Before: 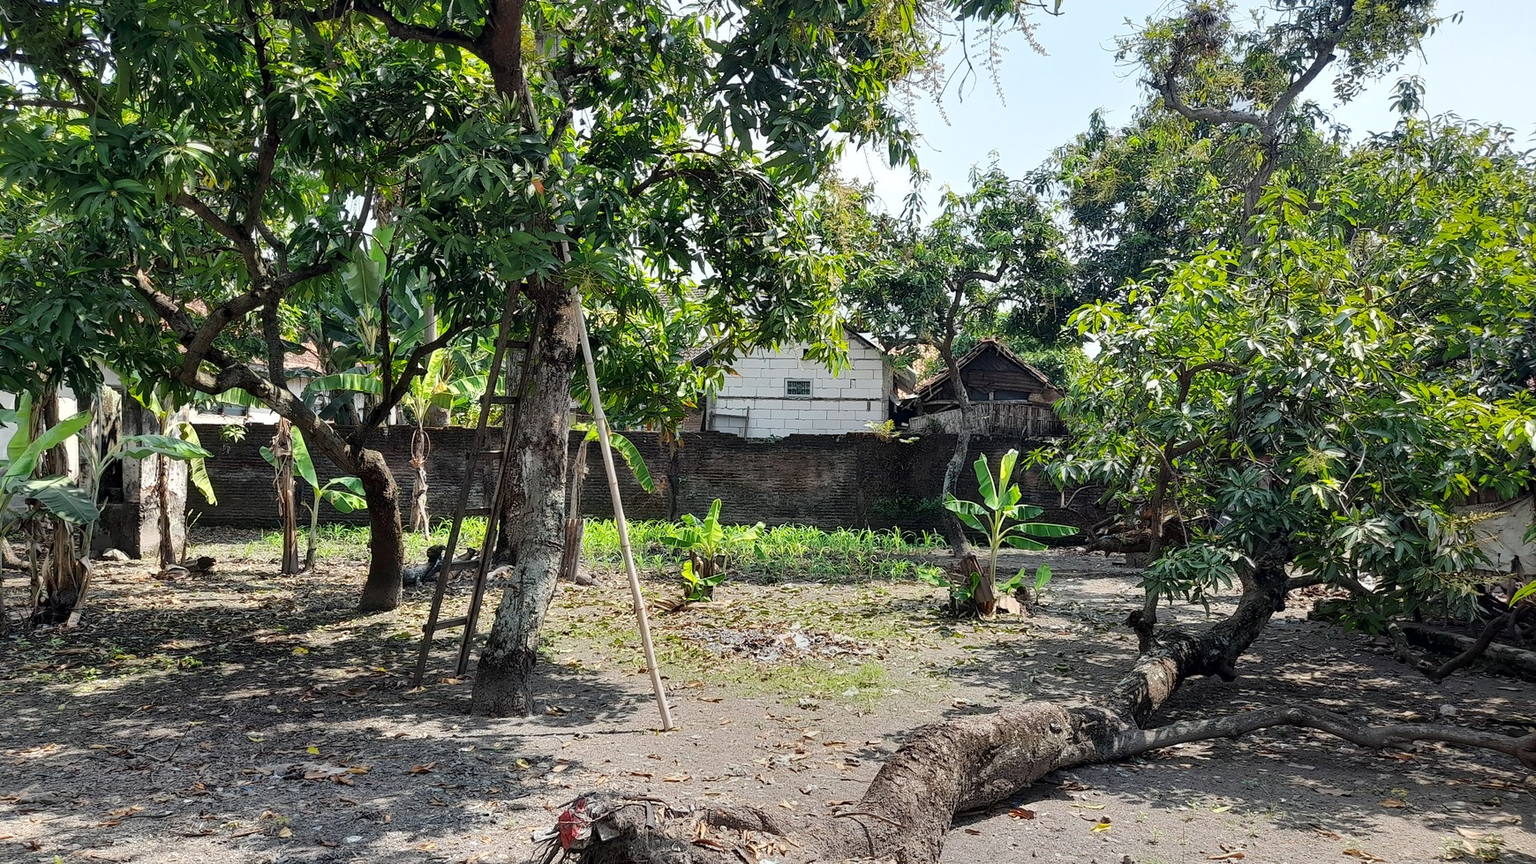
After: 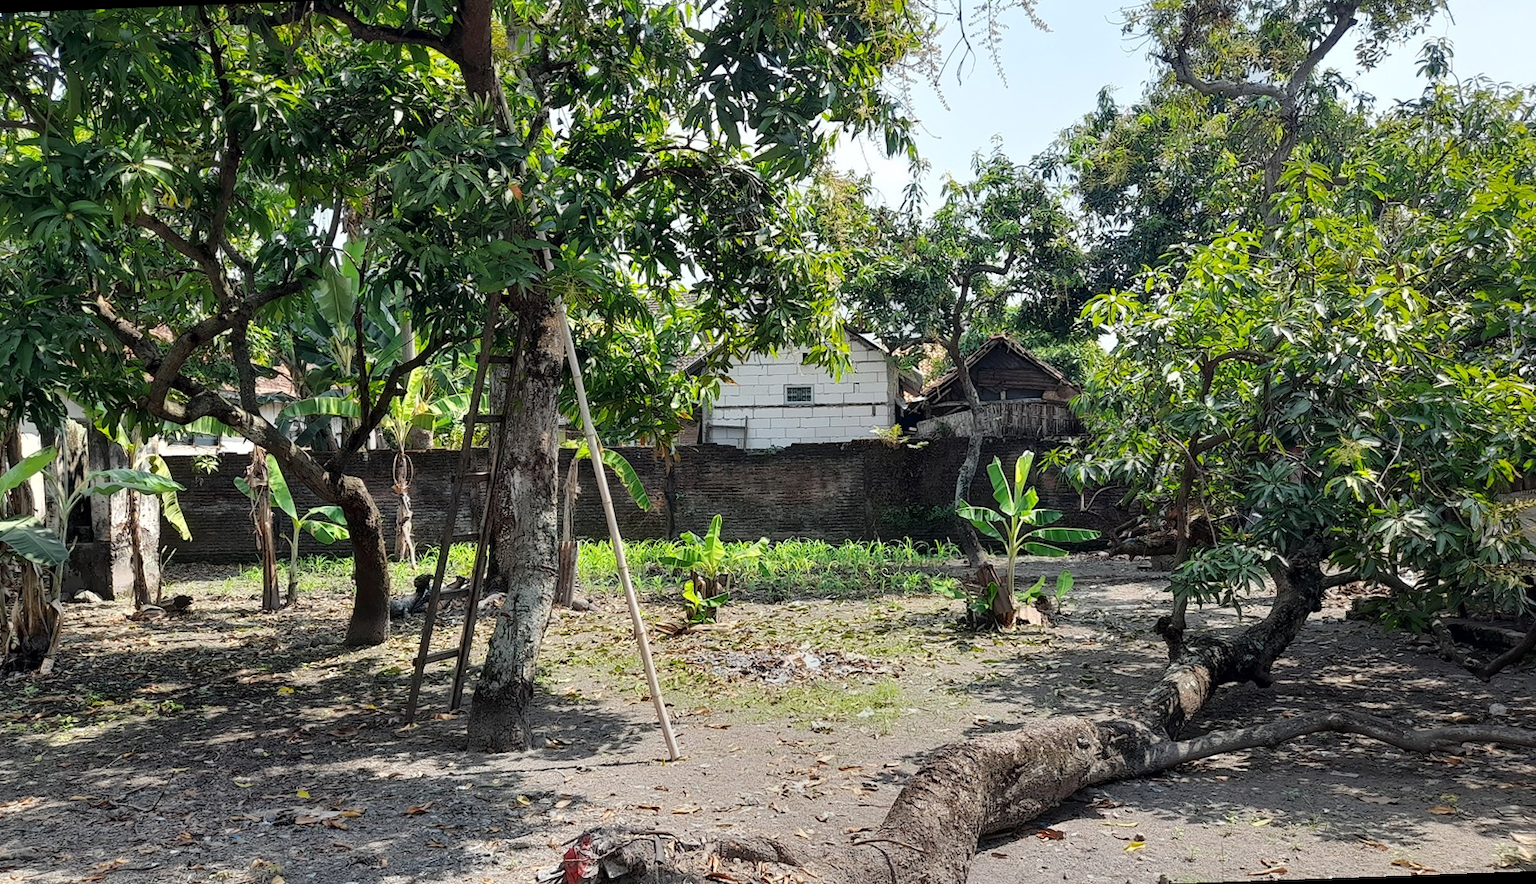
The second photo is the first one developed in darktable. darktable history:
tone equalizer: on, module defaults
rotate and perspective: rotation -2.12°, lens shift (vertical) 0.009, lens shift (horizontal) -0.008, automatic cropping original format, crop left 0.036, crop right 0.964, crop top 0.05, crop bottom 0.959
